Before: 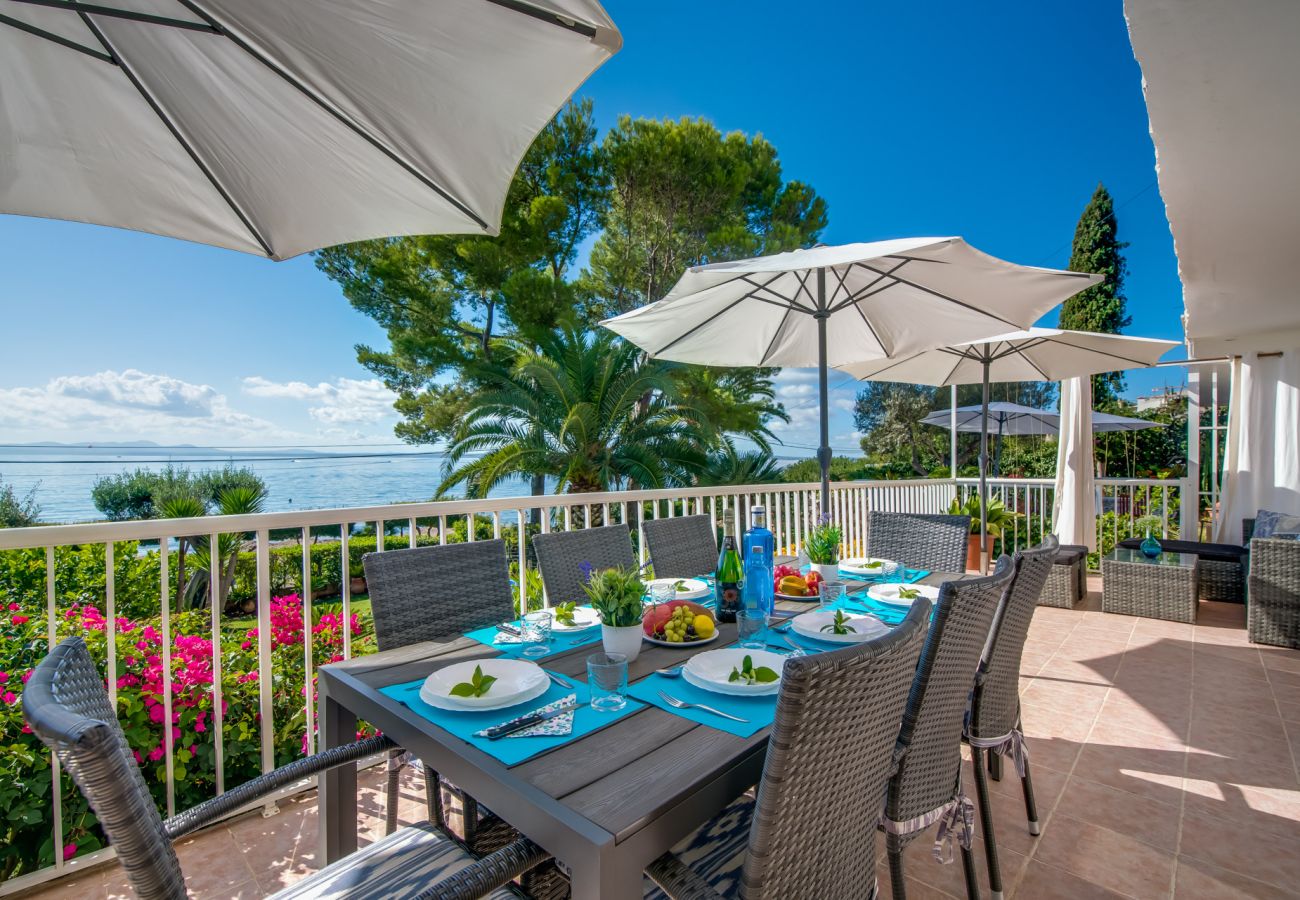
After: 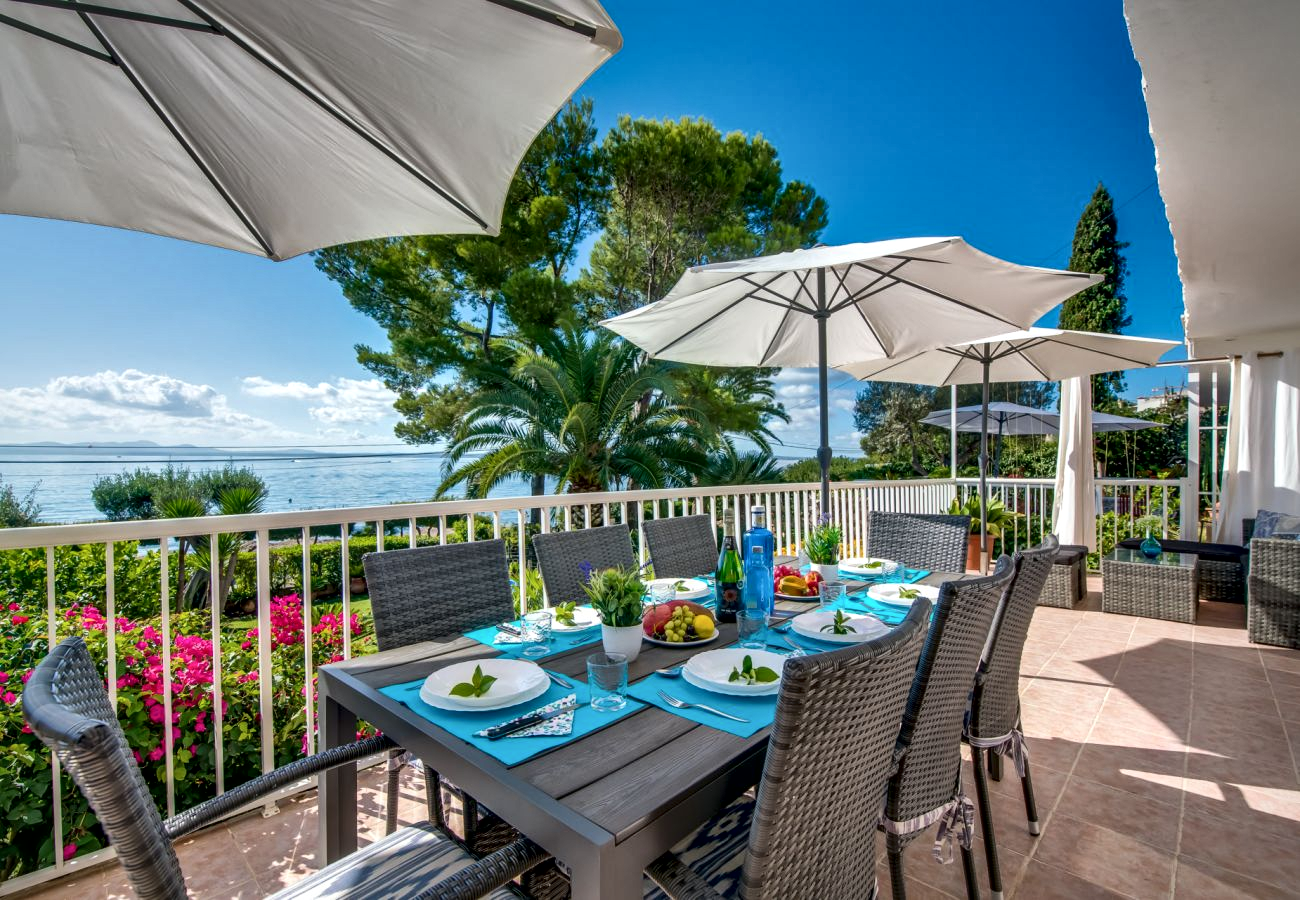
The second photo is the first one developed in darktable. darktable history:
shadows and highlights: radius 331.84, shadows 53.55, highlights -100, compress 94.63%, highlights color adjustment 73.23%, soften with gaussian
local contrast: mode bilateral grid, contrast 20, coarseness 50, detail 171%, midtone range 0.2
